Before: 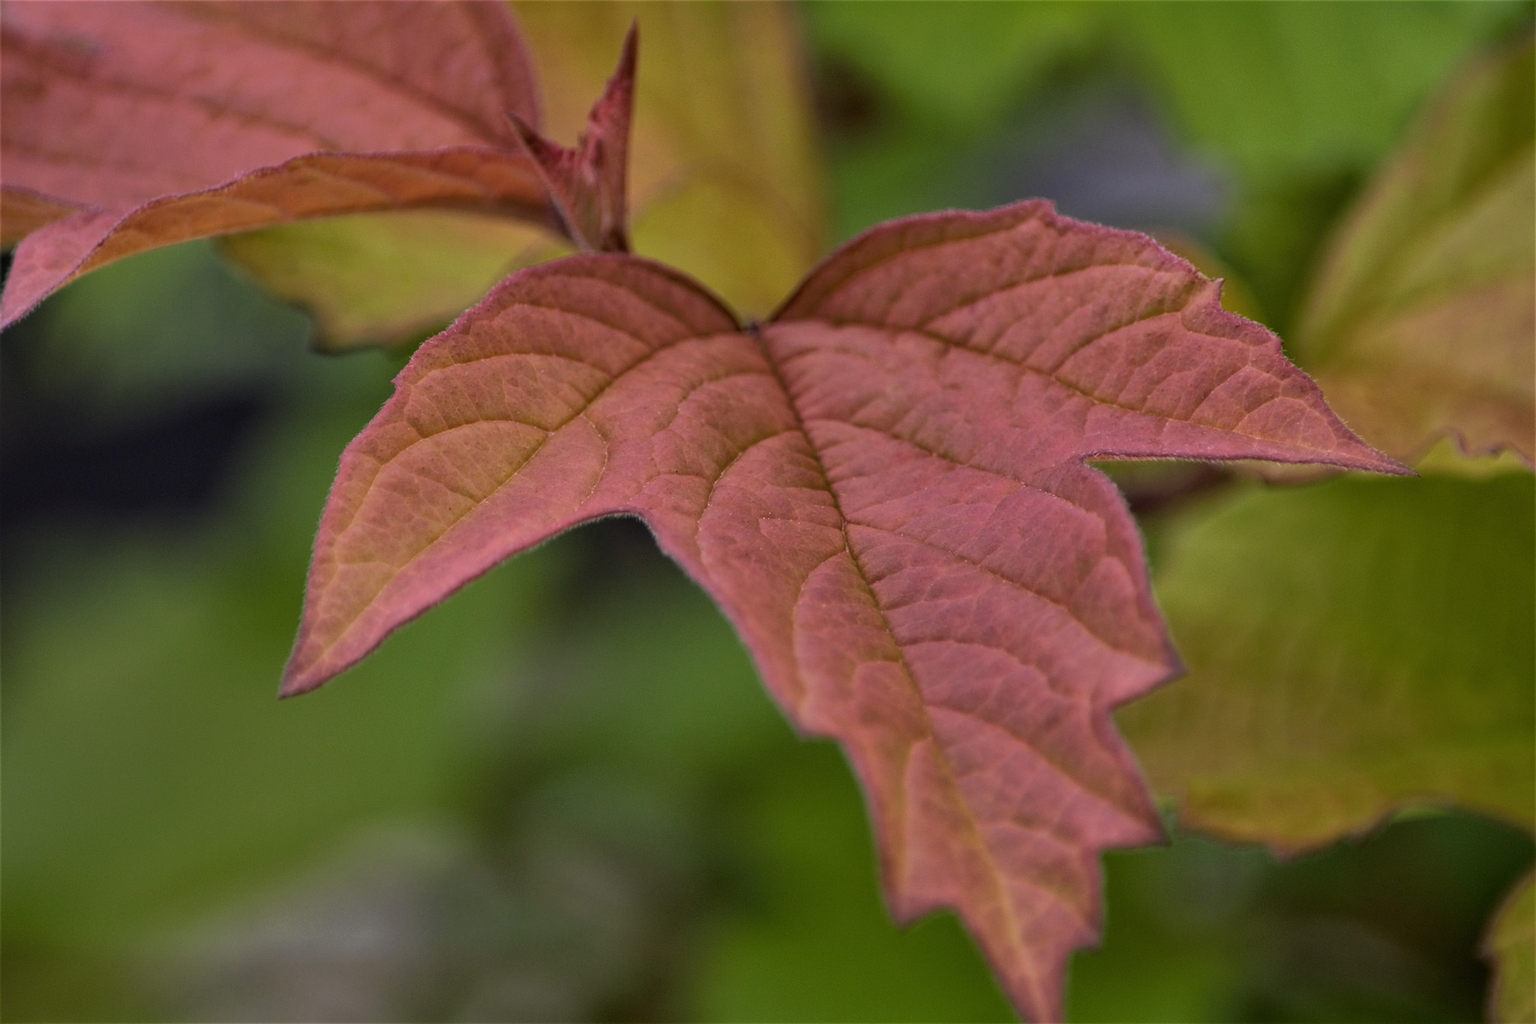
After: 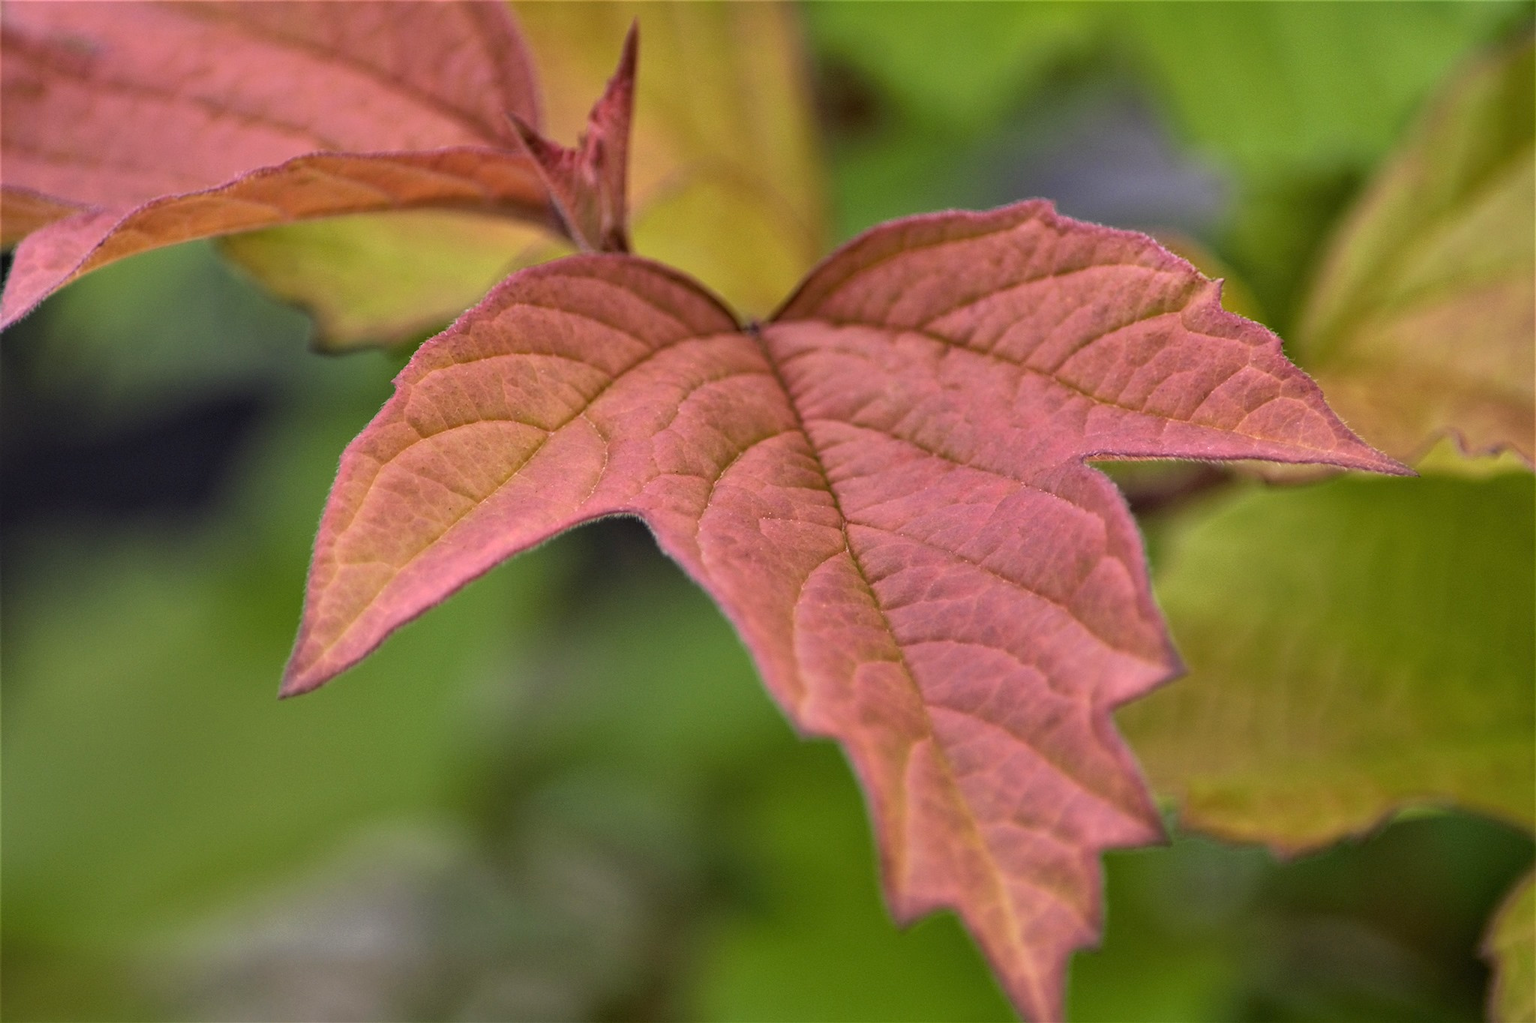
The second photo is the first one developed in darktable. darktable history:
exposure: exposure 0.67 EV, compensate exposure bias true, compensate highlight preservation false
